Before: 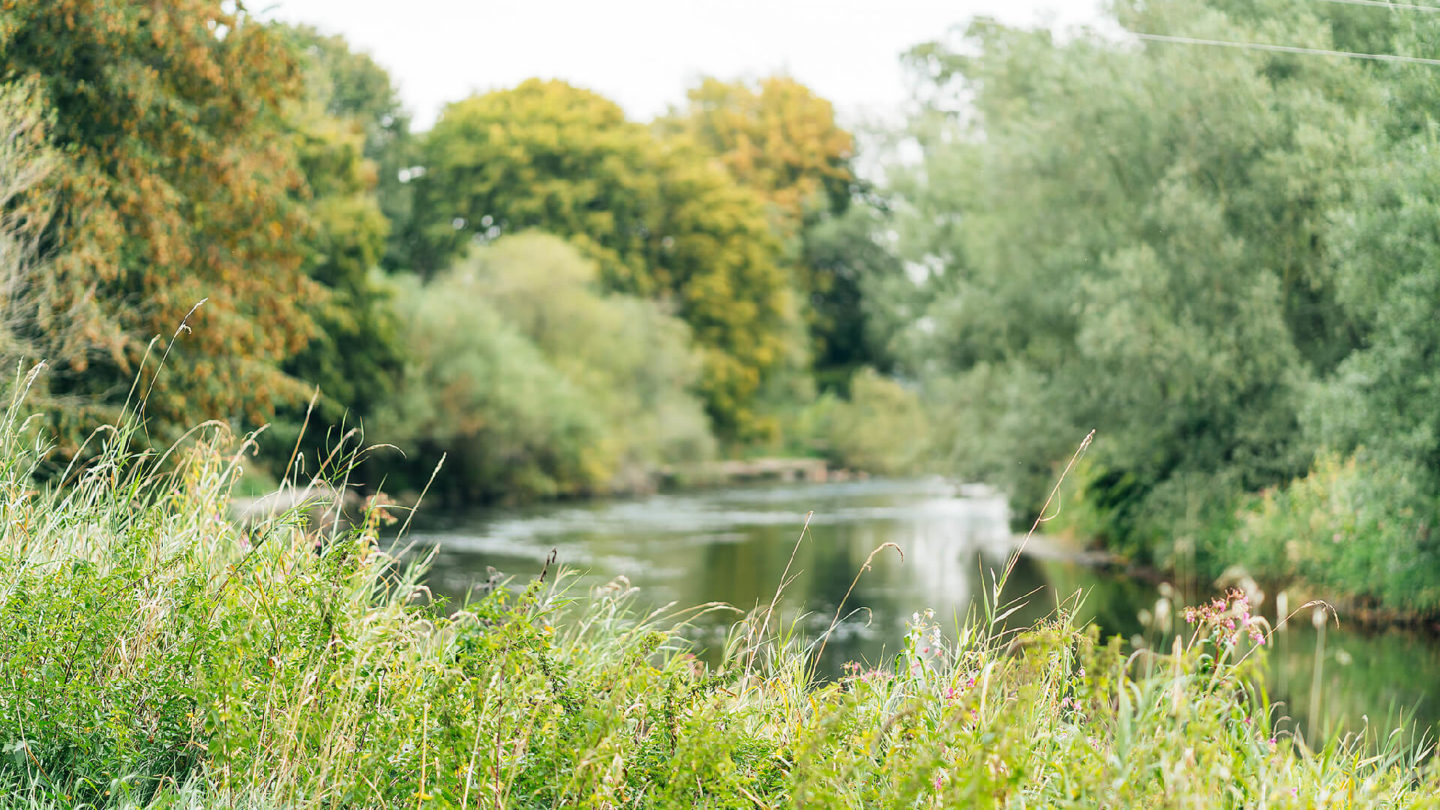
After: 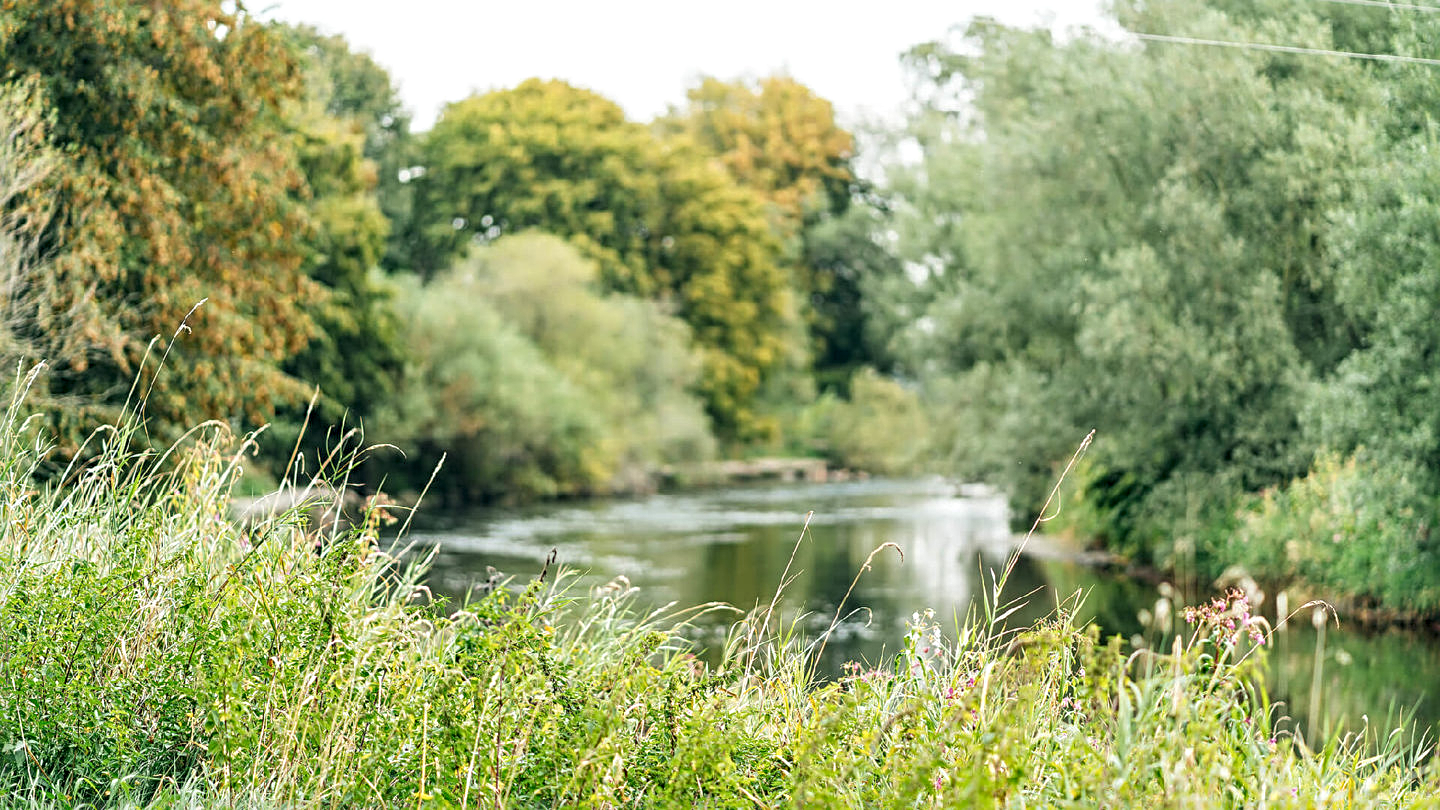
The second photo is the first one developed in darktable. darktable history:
sharpen: radius 3.954
local contrast: on, module defaults
